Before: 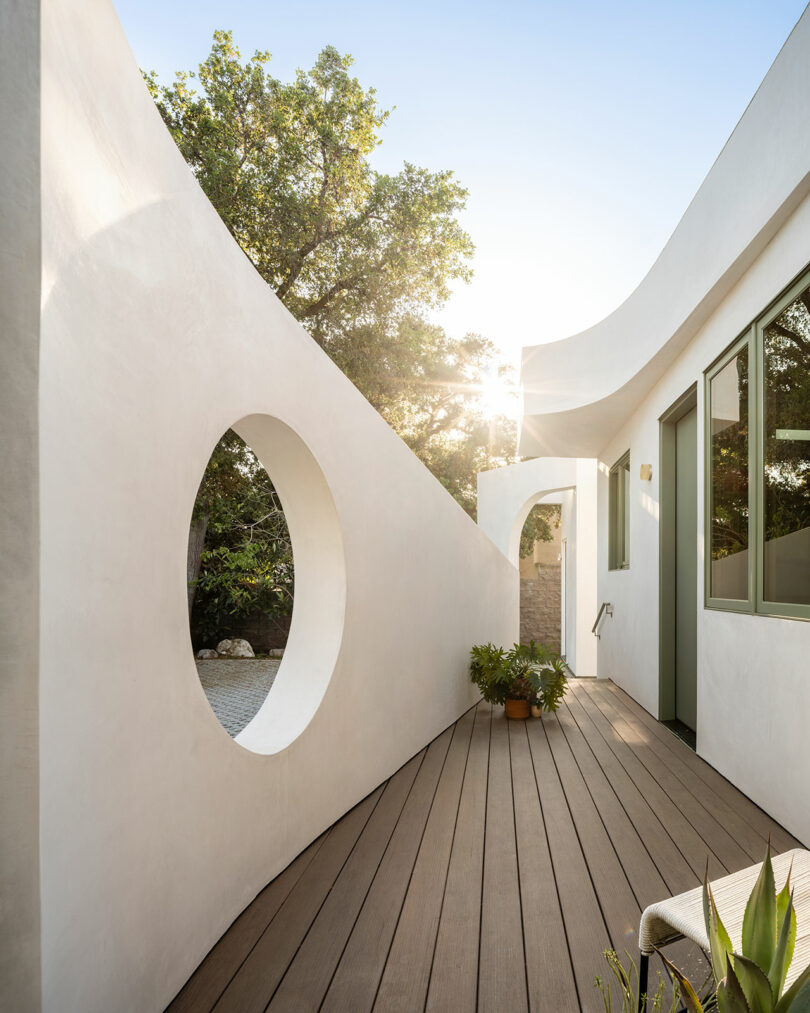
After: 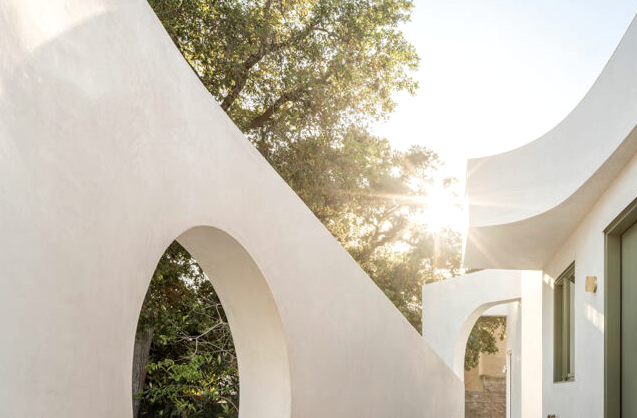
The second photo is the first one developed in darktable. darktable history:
exposure: exposure 0 EV, compensate highlight preservation false
crop: left 6.868%, top 18.598%, right 14.417%, bottom 40.077%
local contrast: on, module defaults
